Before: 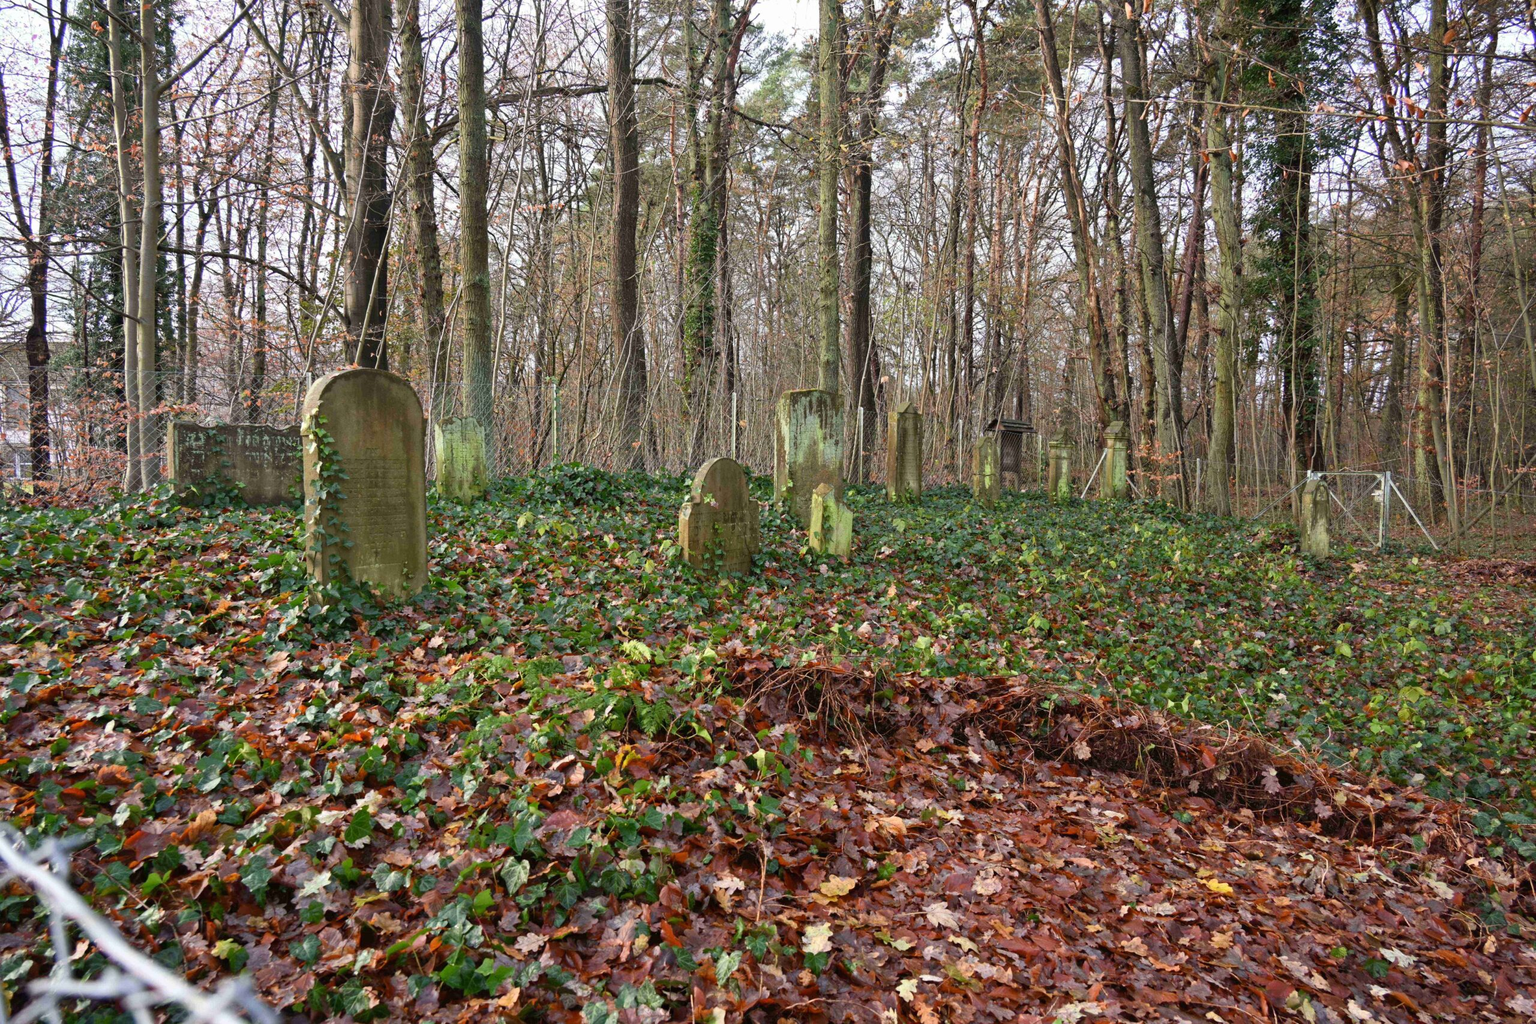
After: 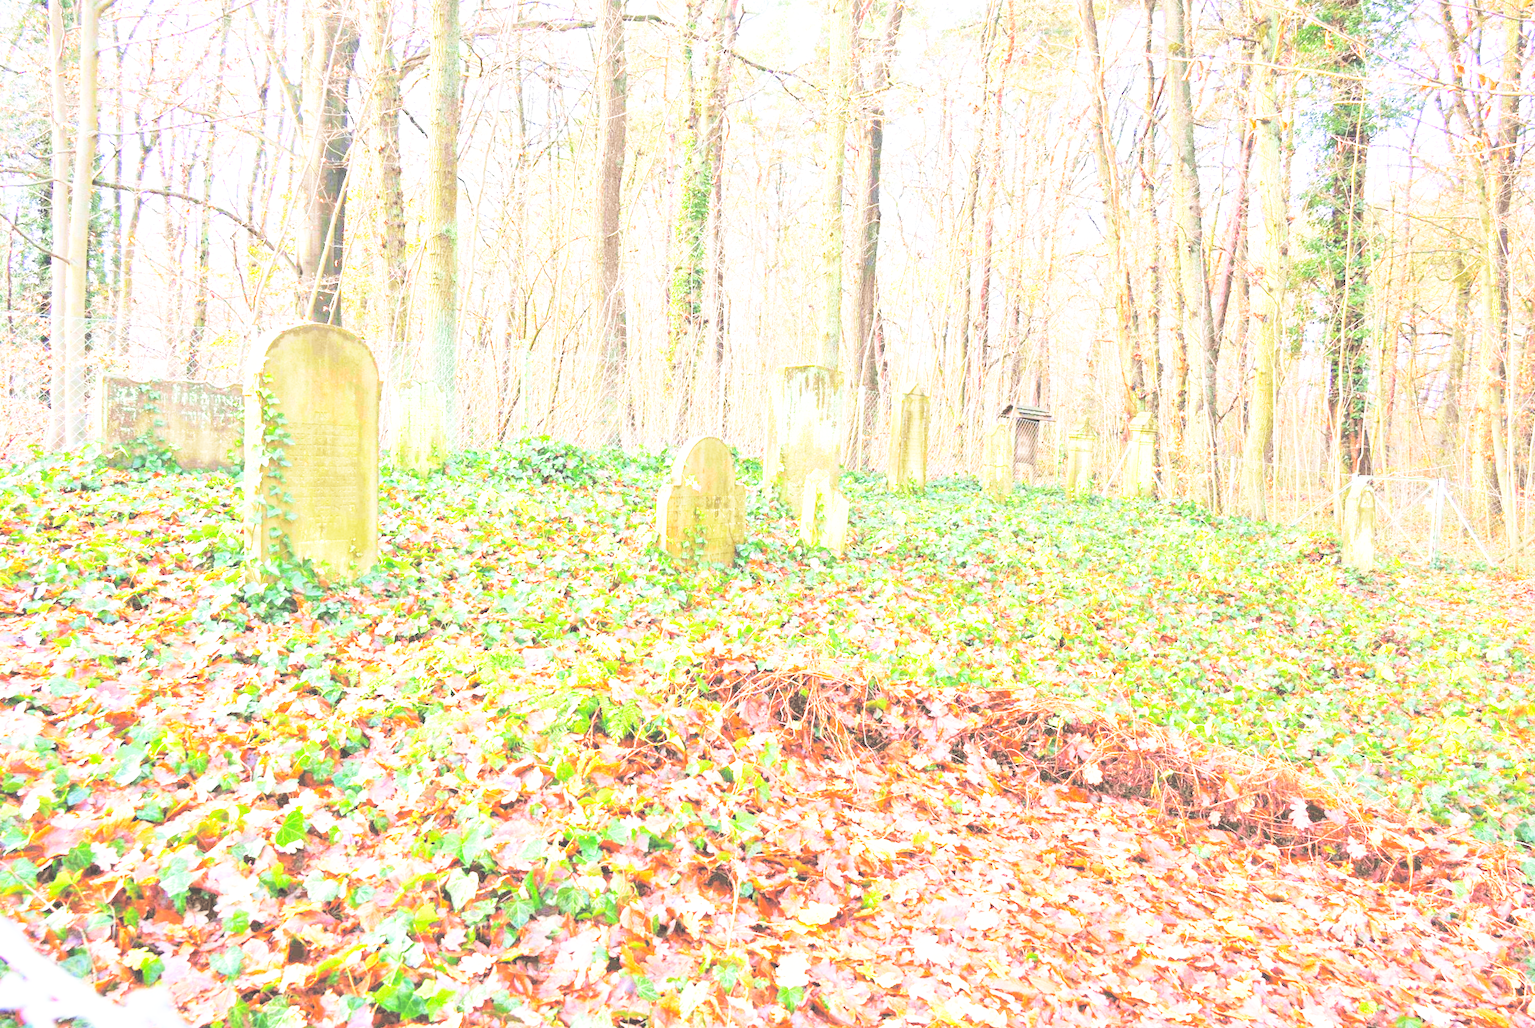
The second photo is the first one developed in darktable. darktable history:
base curve: curves: ch0 [(0, 0) (0.007, 0.004) (0.027, 0.03) (0.046, 0.07) (0.207, 0.54) (0.442, 0.872) (0.673, 0.972) (1, 1)], preserve colors none
crop and rotate: angle -2.09°, left 3.076%, top 3.655%, right 1.469%, bottom 0.482%
exposure: black level correction 0, exposure 1.583 EV, compensate exposure bias true, compensate highlight preservation false
contrast brightness saturation: brightness 0.995
